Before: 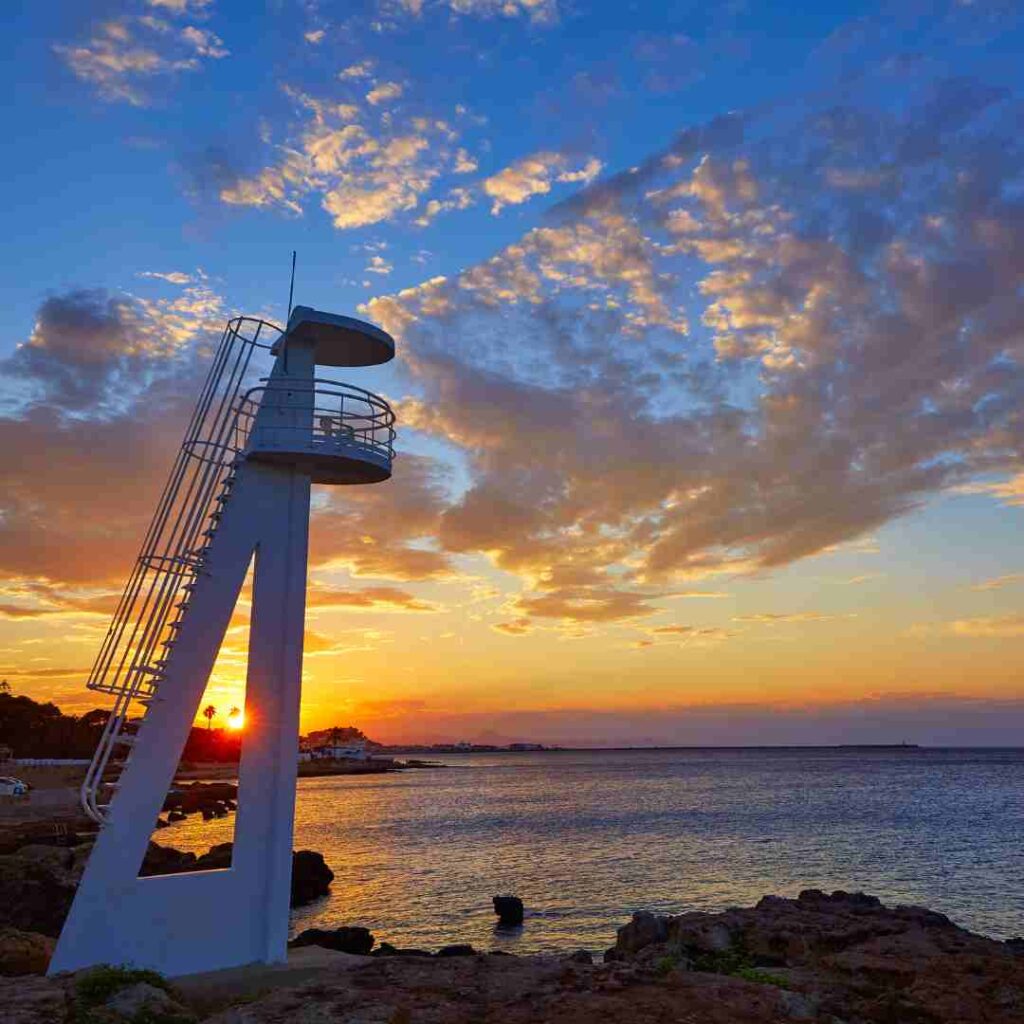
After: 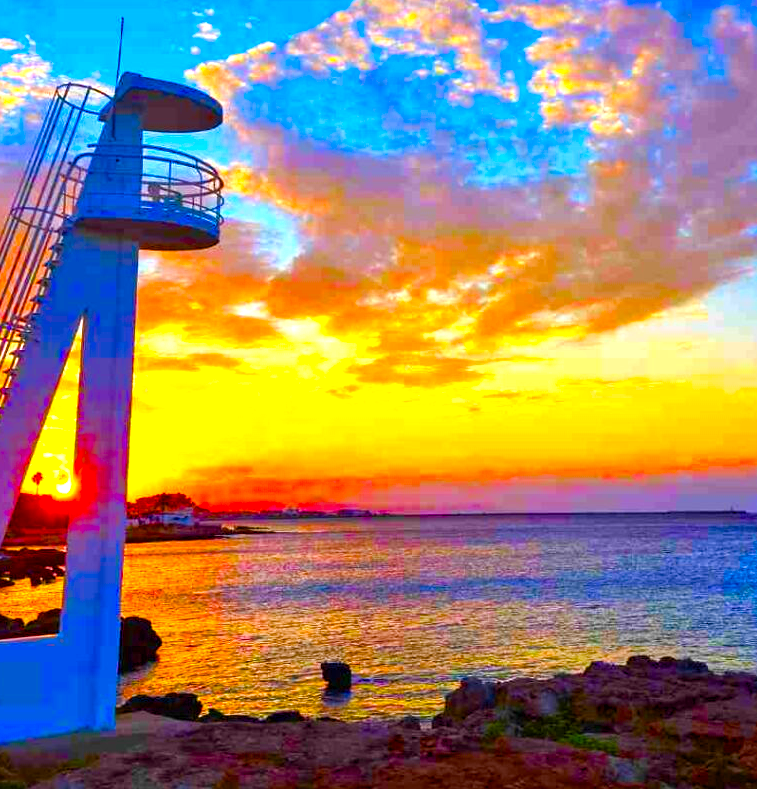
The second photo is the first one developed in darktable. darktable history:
crop: left 16.871%, top 22.857%, right 9.116%
color correction: saturation 1.34
exposure: exposure 0.6 EV, compensate highlight preservation false
color balance rgb: linear chroma grading › shadows 10%, linear chroma grading › highlights 10%, linear chroma grading › global chroma 15%, linear chroma grading › mid-tones 15%, perceptual saturation grading › global saturation 40%, perceptual saturation grading › highlights -25%, perceptual saturation grading › mid-tones 35%, perceptual saturation grading › shadows 35%, perceptual brilliance grading › global brilliance 11.29%, global vibrance 11.29%
